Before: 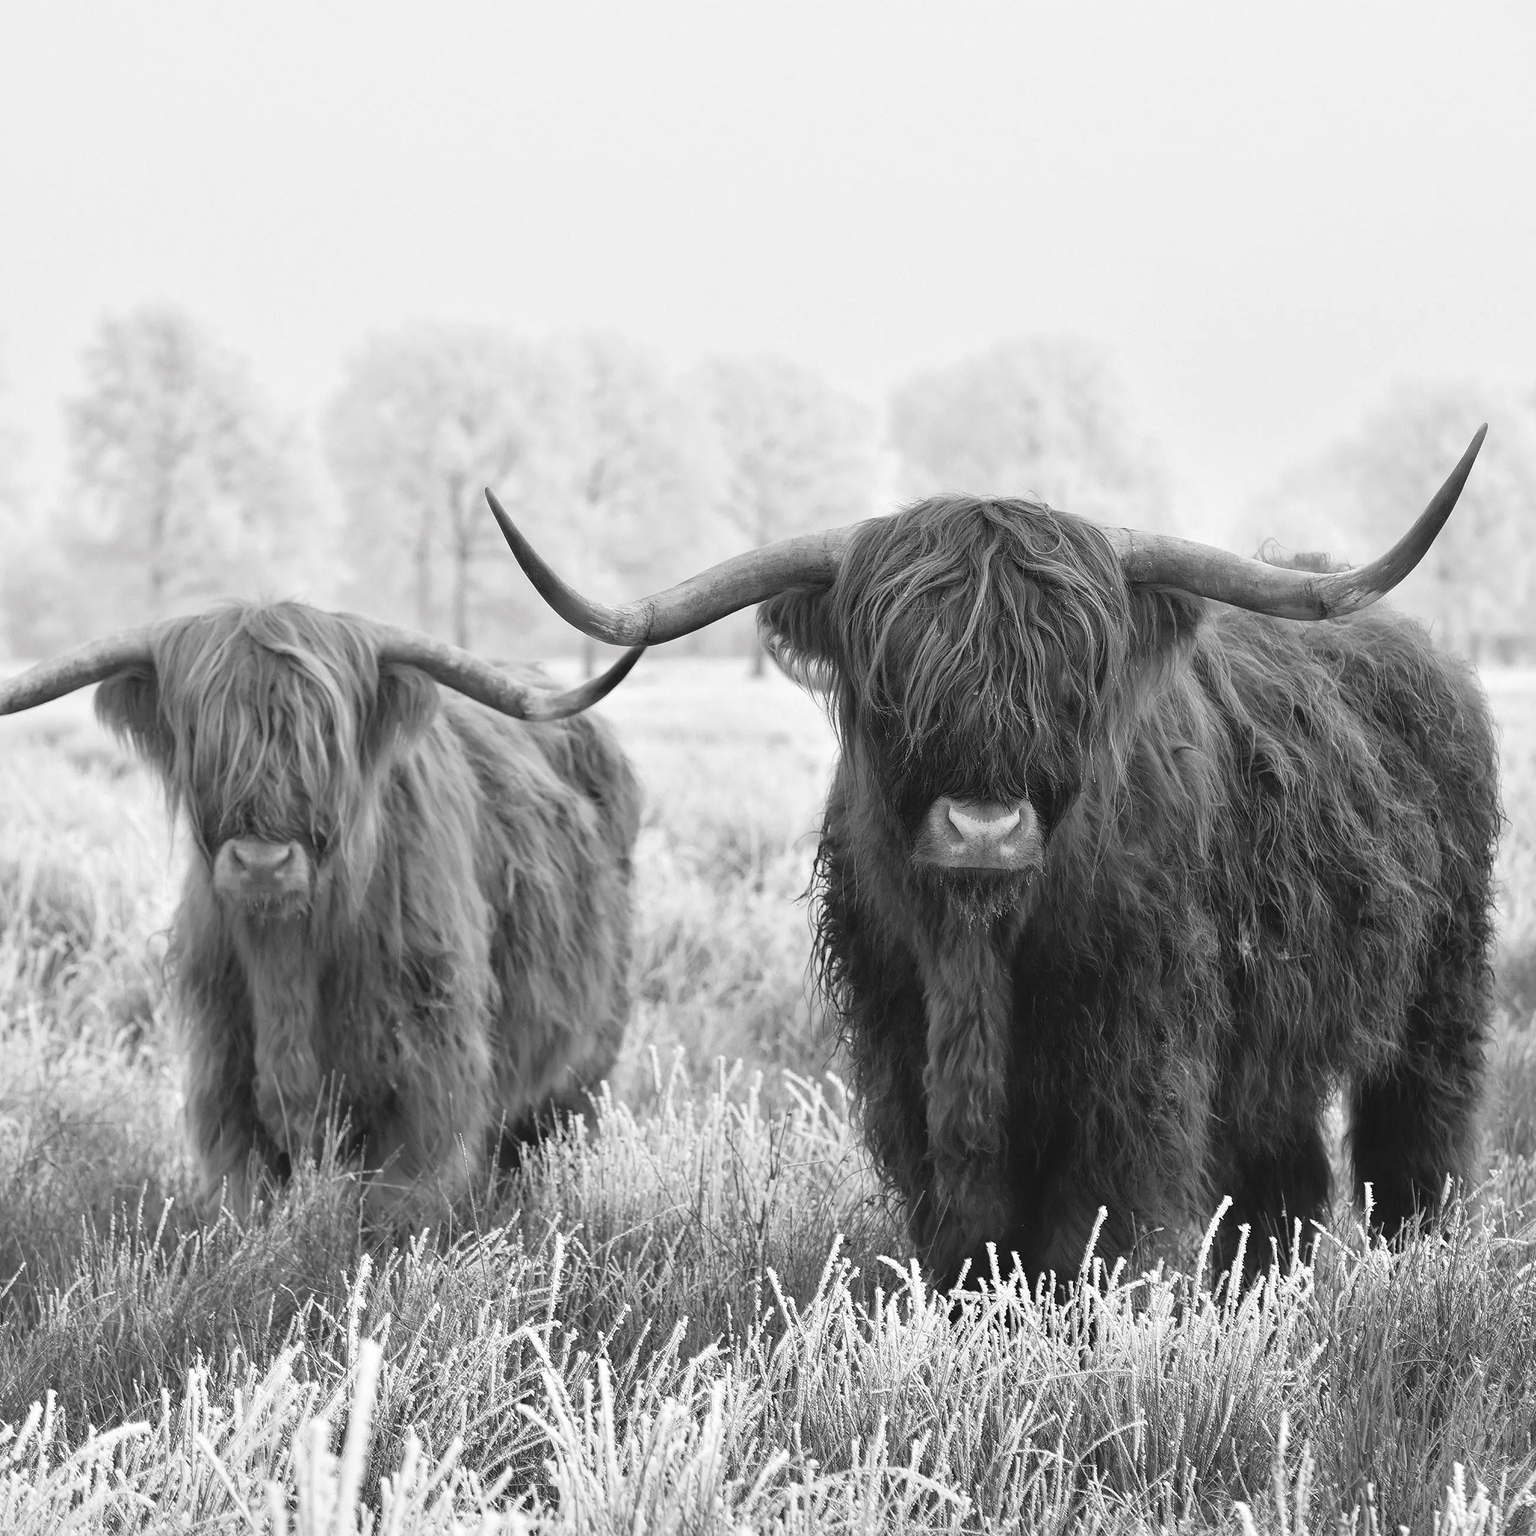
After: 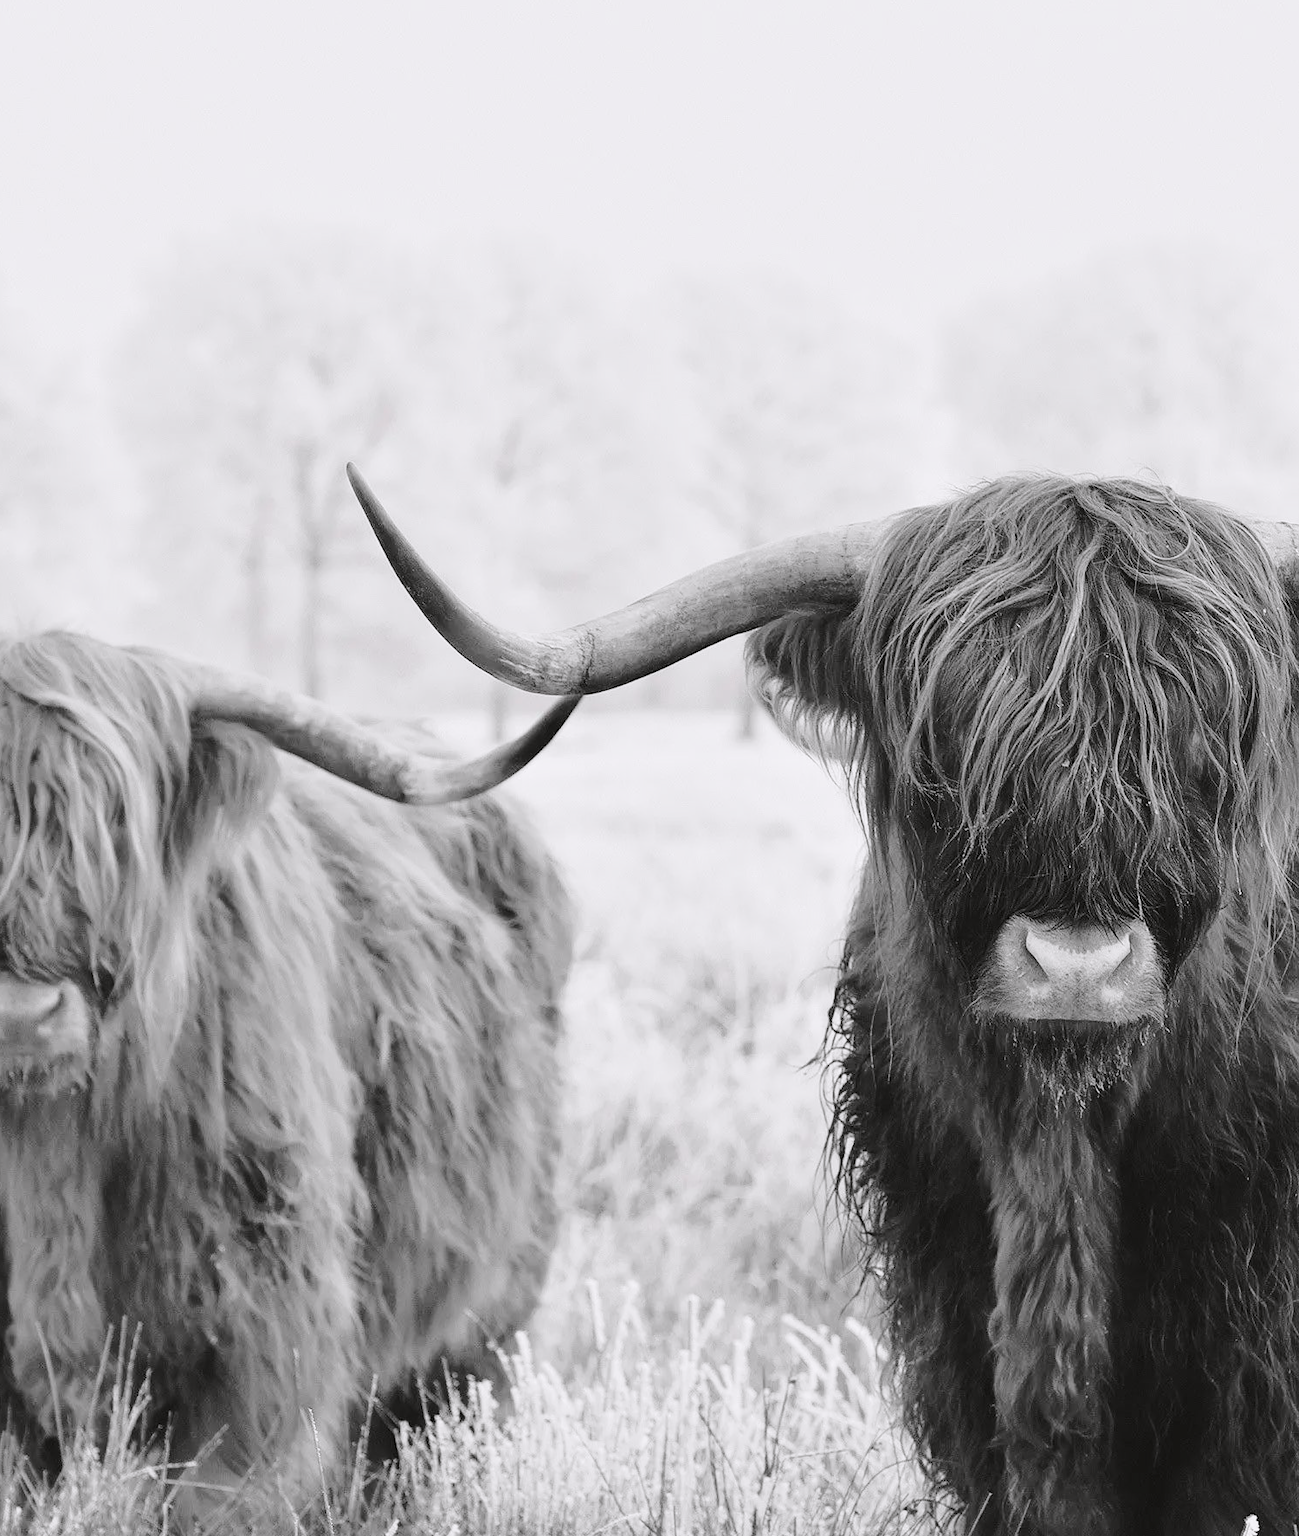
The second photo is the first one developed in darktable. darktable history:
tone curve: curves: ch0 [(0, 0.011) (0.104, 0.085) (0.236, 0.234) (0.398, 0.507) (0.498, 0.621) (0.65, 0.757) (0.835, 0.883) (1, 0.961)]; ch1 [(0, 0) (0.353, 0.344) (0.43, 0.401) (0.479, 0.476) (0.502, 0.502) (0.54, 0.542) (0.602, 0.613) (0.638, 0.668) (0.693, 0.727) (1, 1)]; ch2 [(0, 0) (0.34, 0.314) (0.434, 0.43) (0.5, 0.506) (0.521, 0.54) (0.54, 0.56) (0.595, 0.613) (0.644, 0.729) (1, 1)], color space Lab, independent channels, preserve colors none
white balance: red 1.004, blue 1.024
crop: left 16.202%, top 11.208%, right 26.045%, bottom 20.557%
